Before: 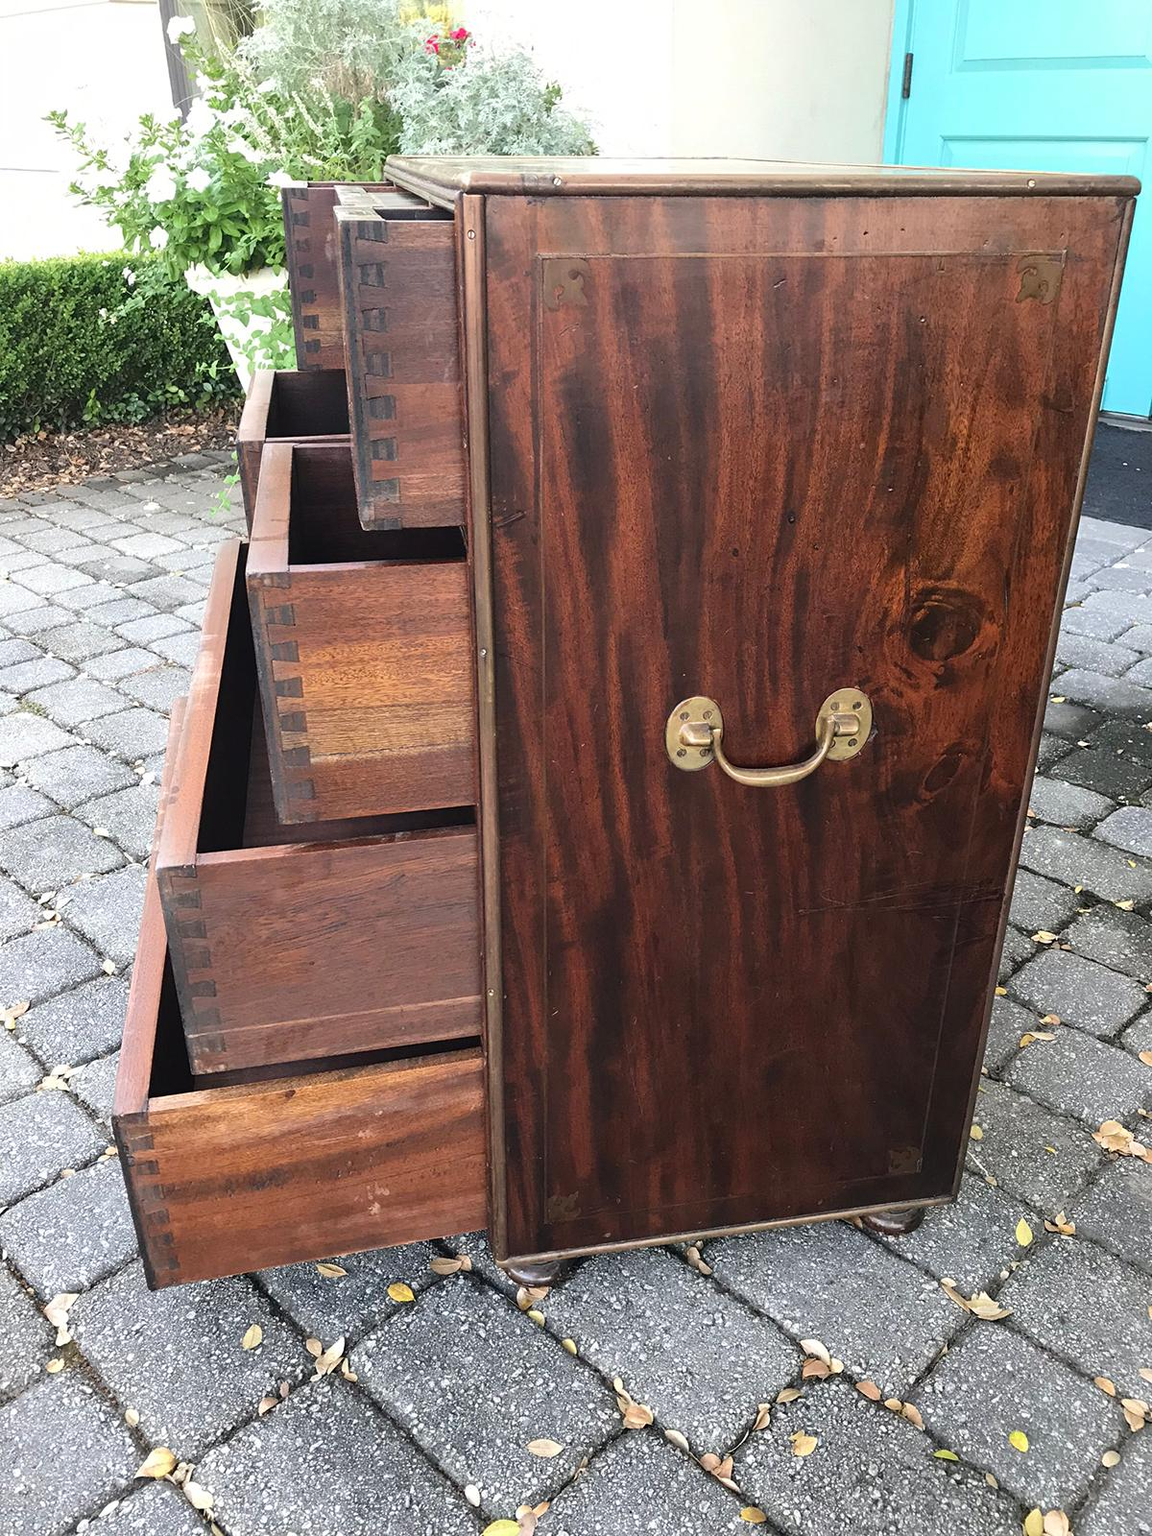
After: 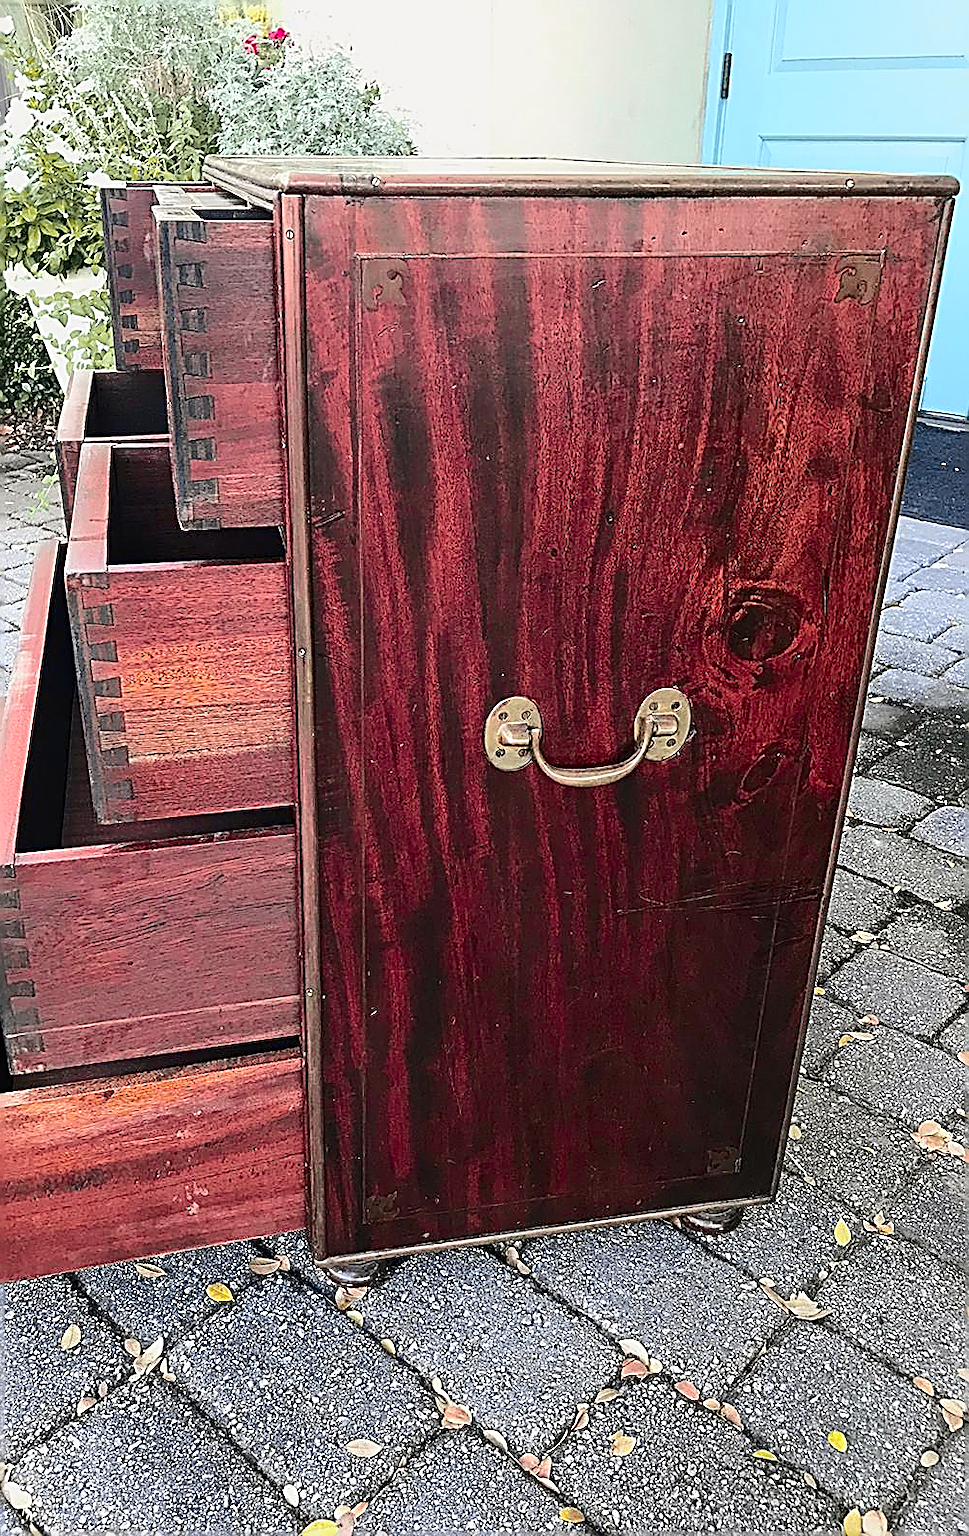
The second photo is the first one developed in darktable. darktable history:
sharpen: amount 1.989
exposure: black level correction 0.001, compensate highlight preservation false
haze removal: strength 0.09, compatibility mode true, adaptive false
tone curve: curves: ch0 [(0, 0) (0.23, 0.189) (0.486, 0.52) (0.822, 0.825) (0.994, 0.955)]; ch1 [(0, 0) (0.226, 0.261) (0.379, 0.442) (0.469, 0.468) (0.495, 0.498) (0.514, 0.509) (0.561, 0.603) (0.59, 0.656) (1, 1)]; ch2 [(0, 0) (0.269, 0.299) (0.459, 0.43) (0.498, 0.5) (0.523, 0.52) (0.586, 0.569) (0.635, 0.617) (0.659, 0.681) (0.718, 0.764) (1, 1)], color space Lab, independent channels, preserve colors none
crop: left 15.804%
